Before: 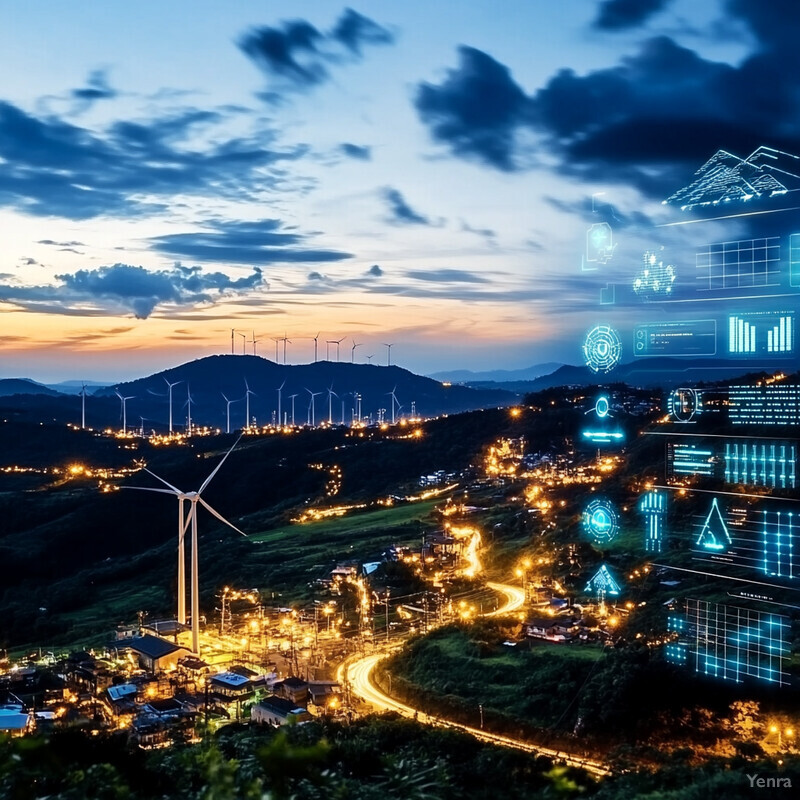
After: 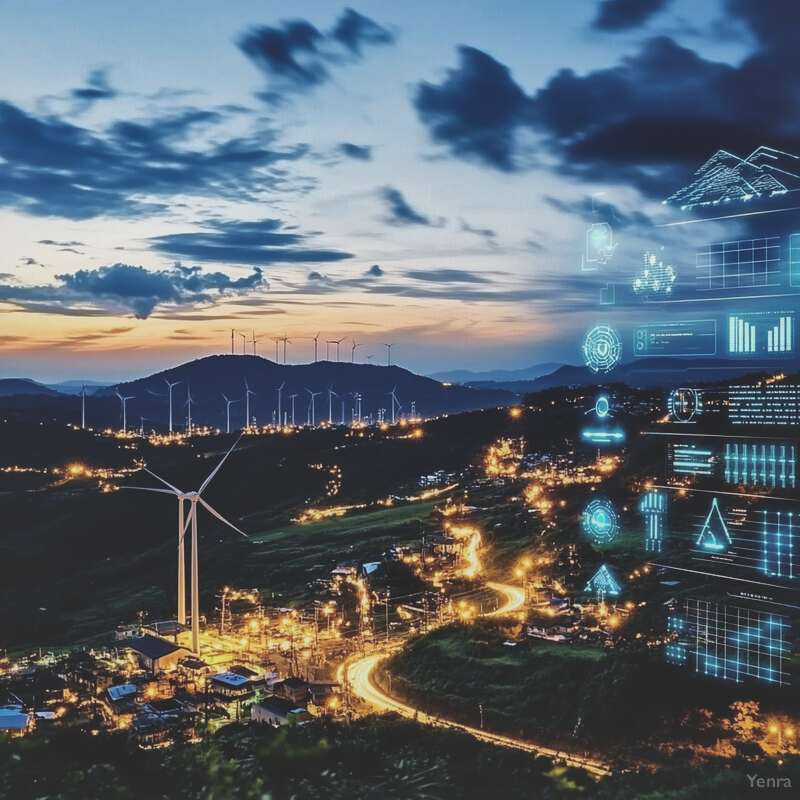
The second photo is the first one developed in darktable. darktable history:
exposure: black level correction -0.036, exposure -0.495 EV, compensate highlight preservation false
local contrast: mode bilateral grid, contrast 20, coarseness 50, detail 149%, midtone range 0.2
